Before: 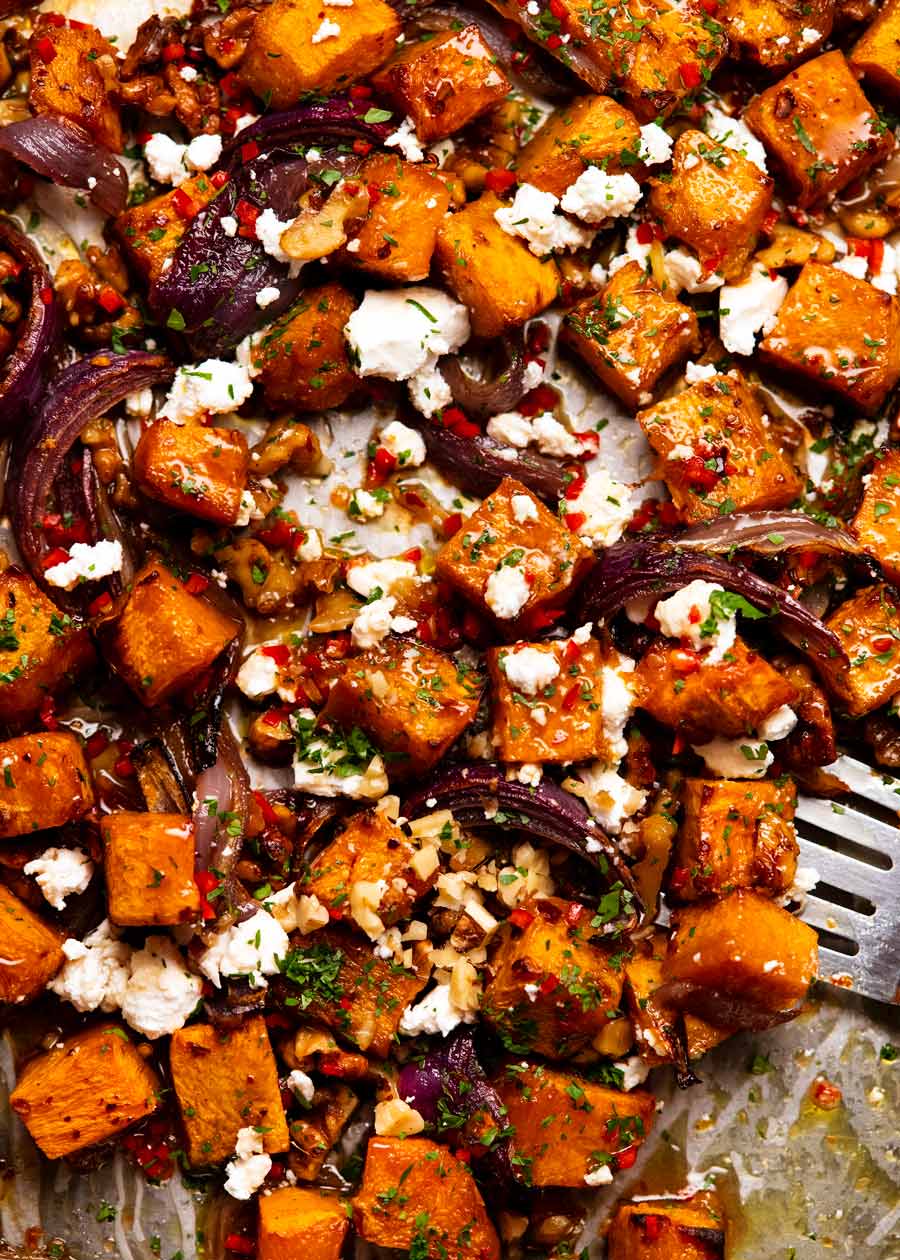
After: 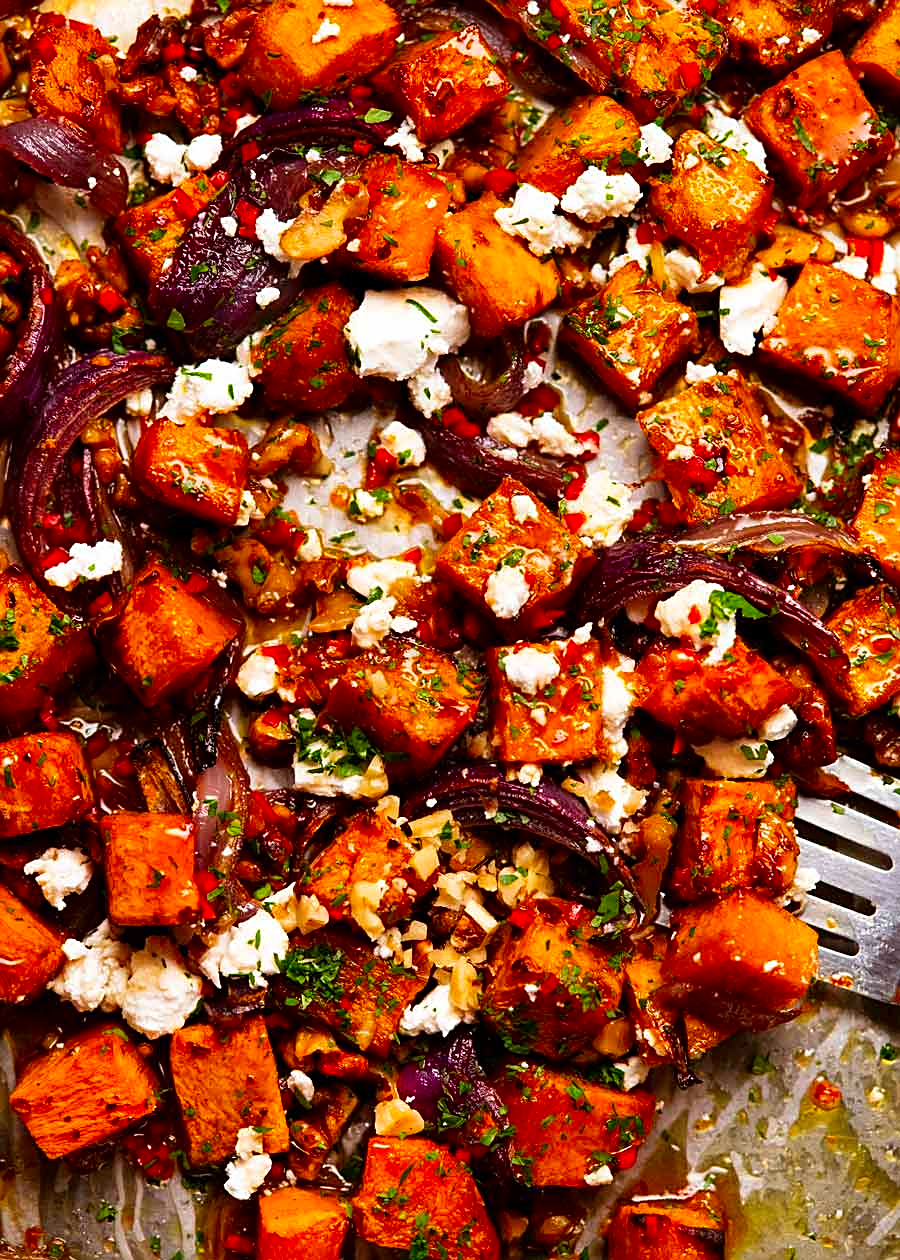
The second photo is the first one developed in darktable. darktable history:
sharpen: on, module defaults
contrast brightness saturation: brightness -0.025, saturation 0.347
